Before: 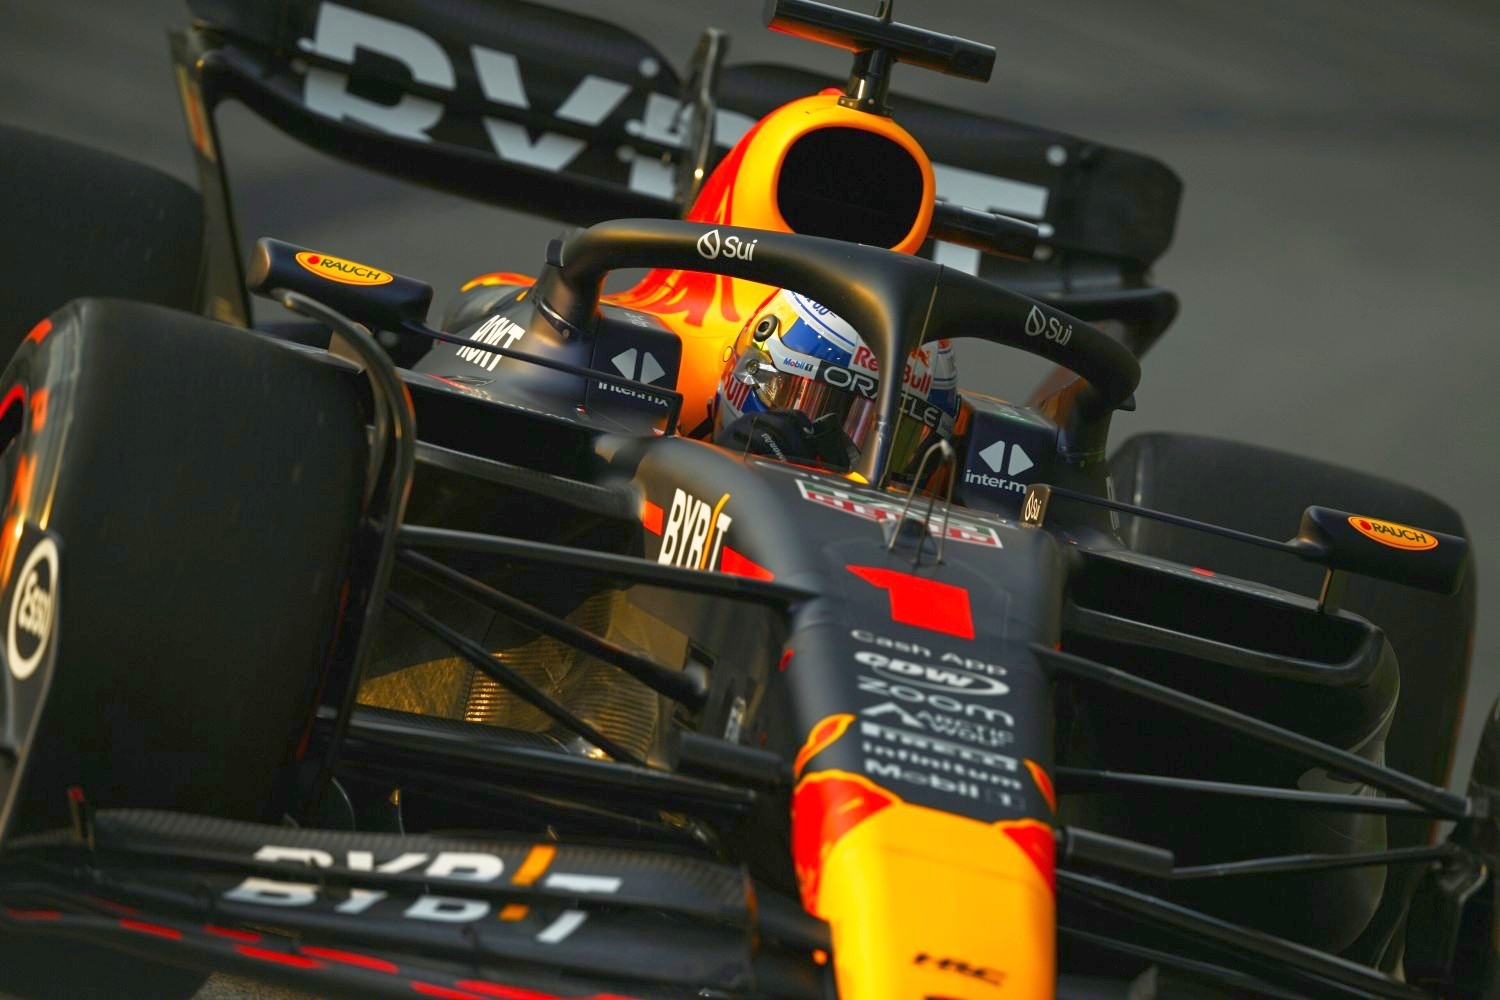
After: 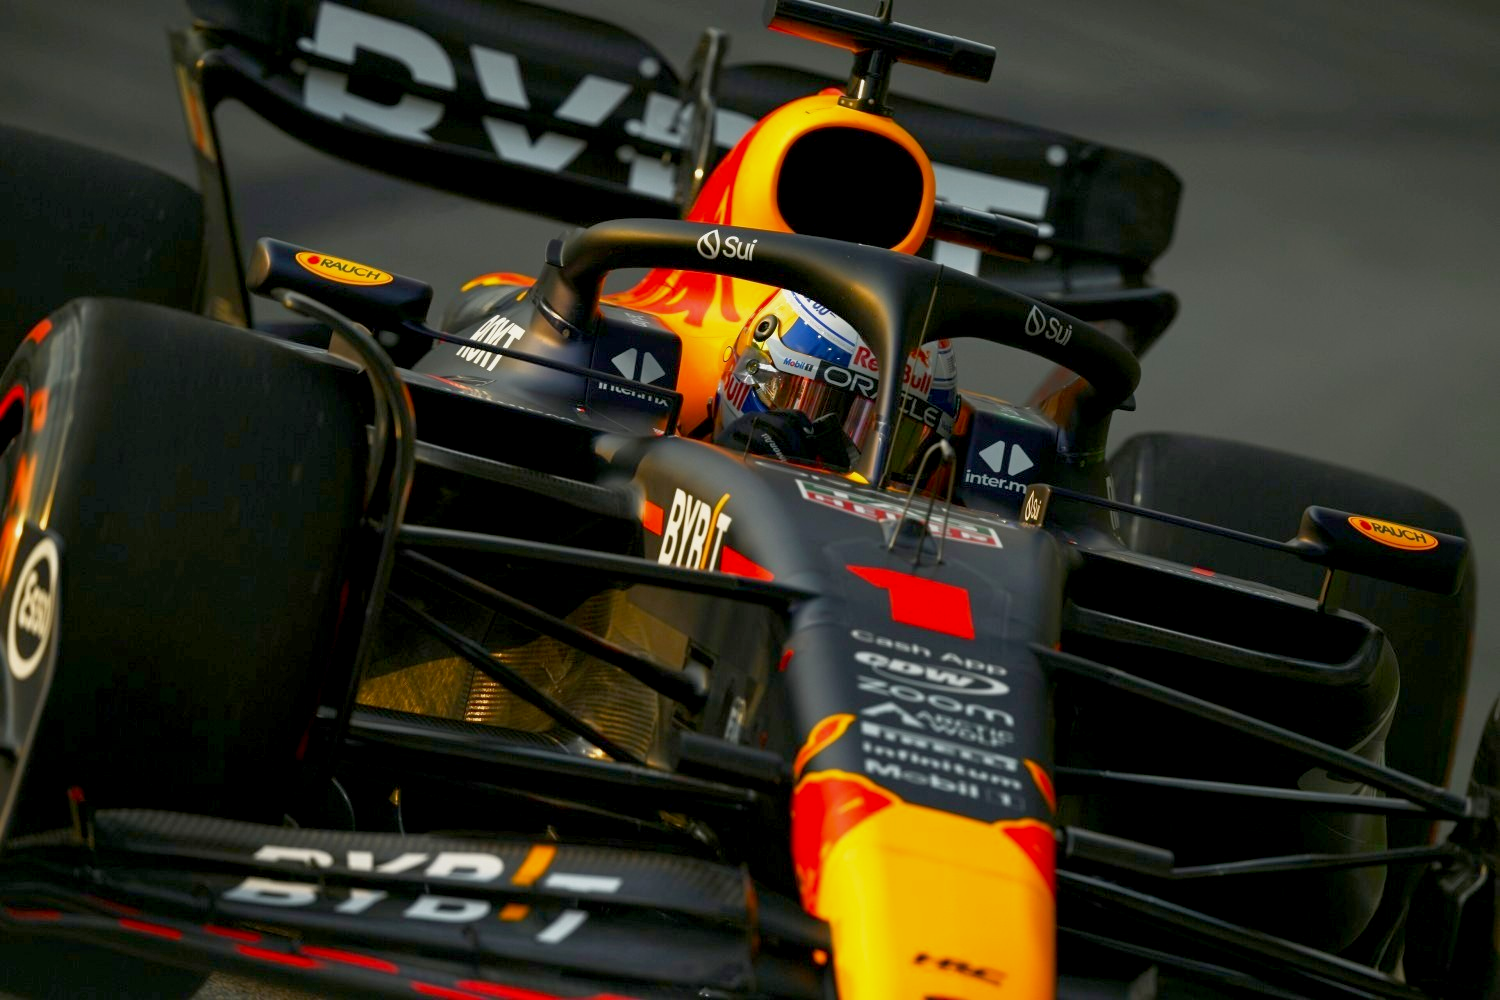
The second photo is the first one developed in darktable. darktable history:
exposure: black level correction 0.009, exposure -0.167 EV, compensate highlight preservation false
